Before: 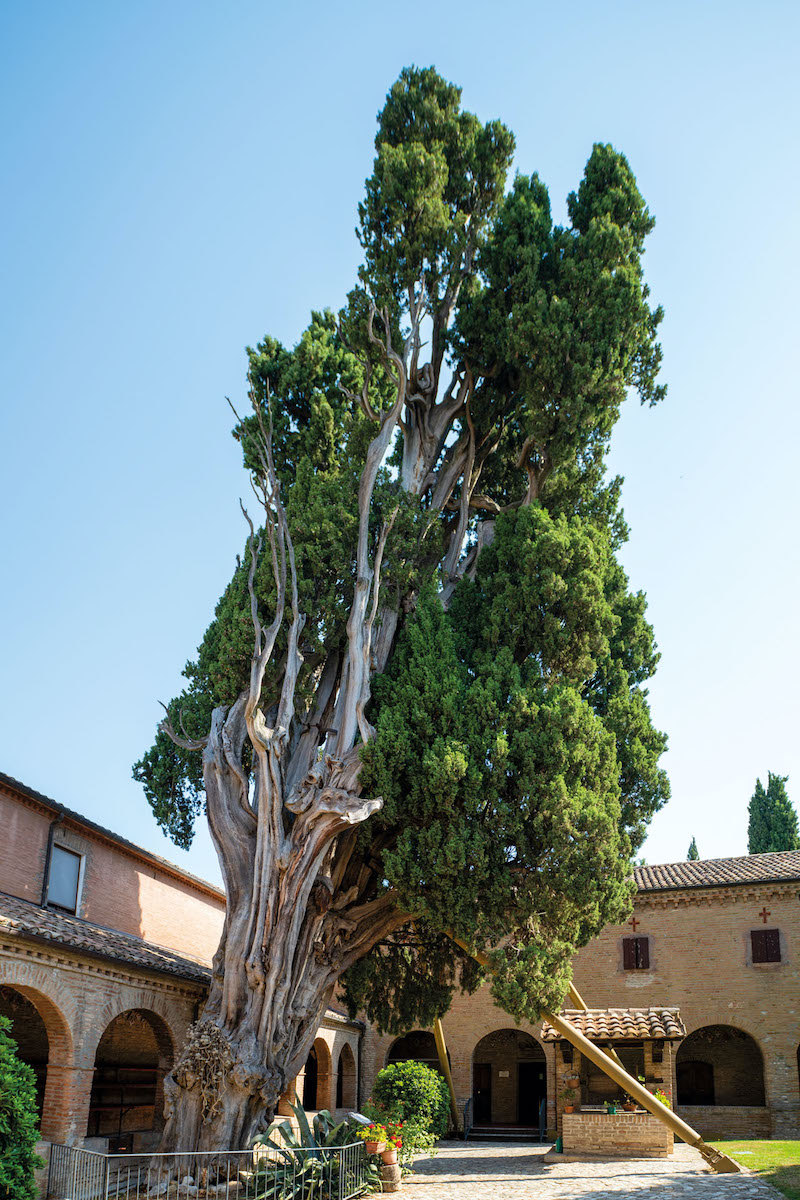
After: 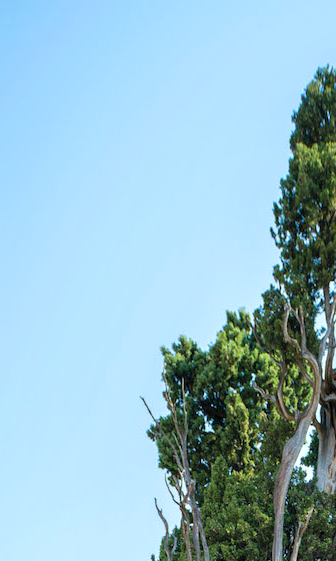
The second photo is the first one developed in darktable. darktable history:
crop and rotate: left 10.869%, top 0.052%, right 47.051%, bottom 53.145%
shadows and highlights: radius 94.37, shadows -16.07, white point adjustment 0.234, highlights 31.85, compress 48.44%, soften with gaussian
exposure: exposure 0.201 EV, compensate exposure bias true, compensate highlight preservation false
